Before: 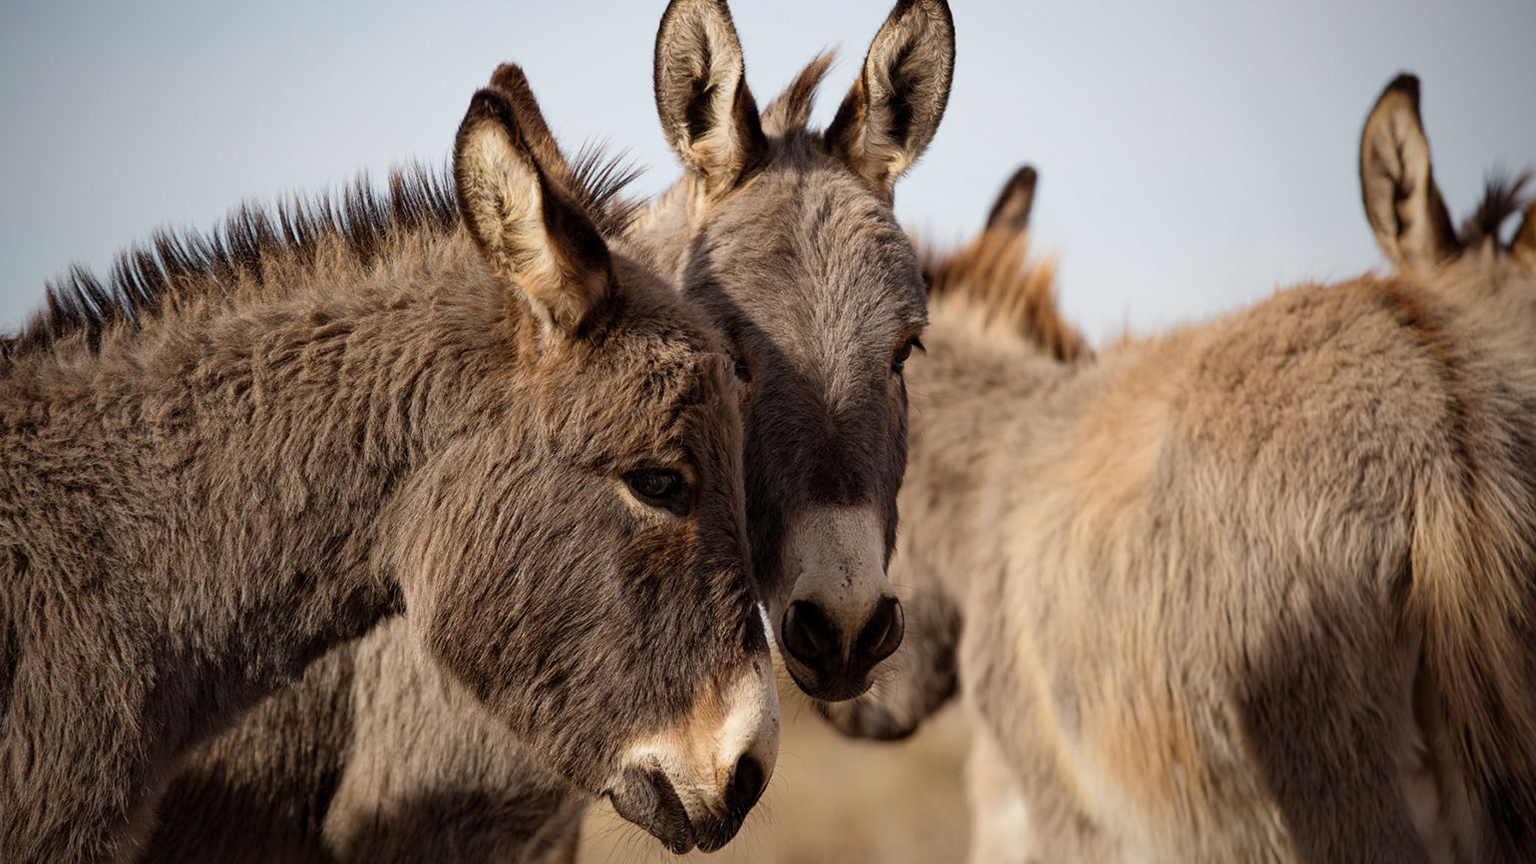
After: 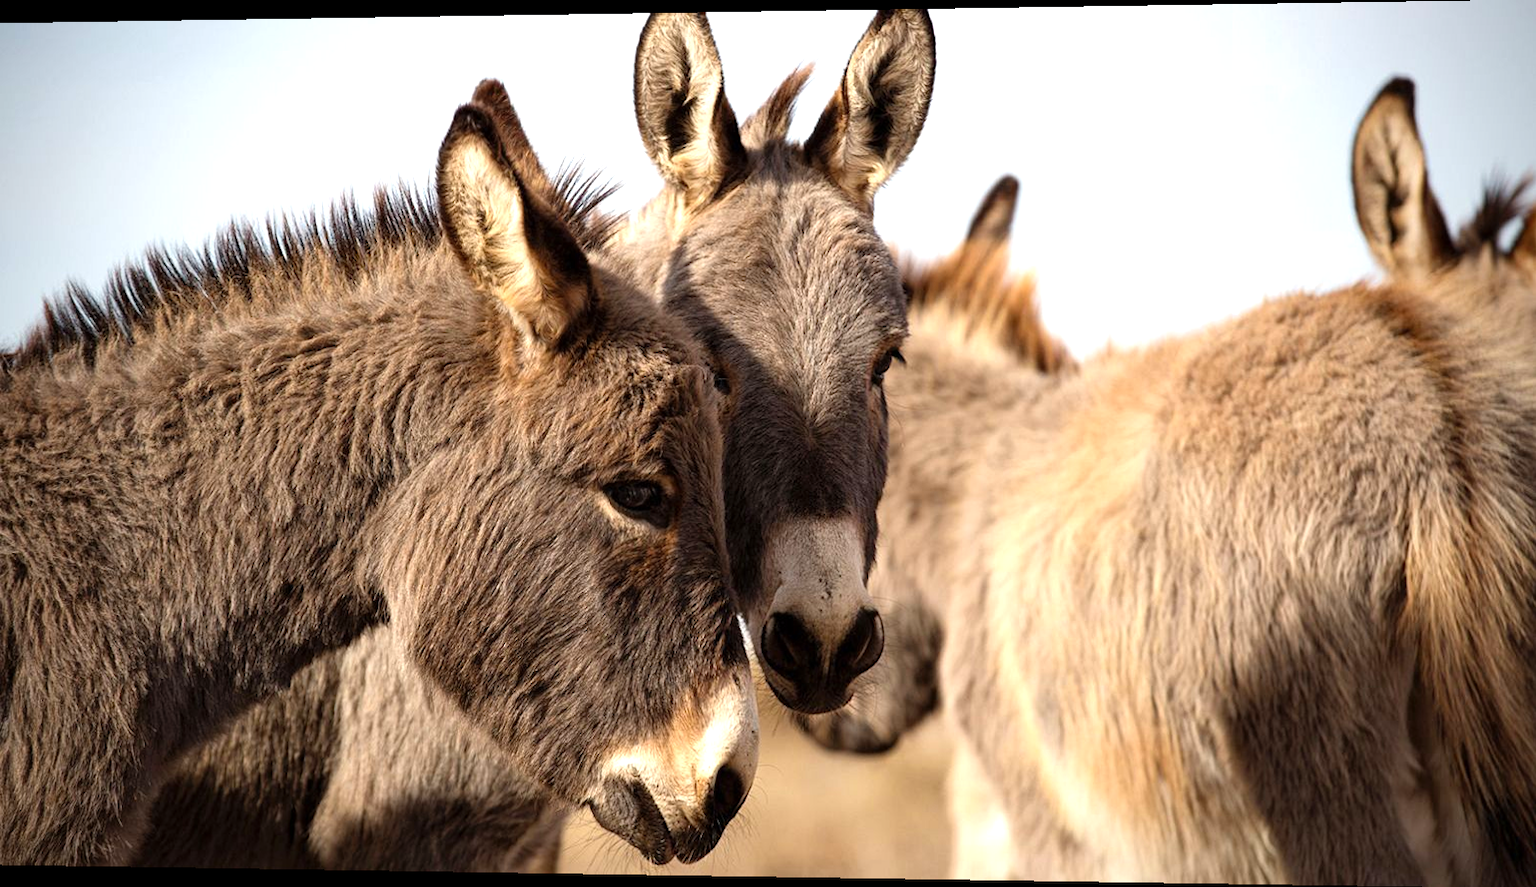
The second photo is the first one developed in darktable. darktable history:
levels: levels [0, 0.394, 0.787]
rotate and perspective: lens shift (horizontal) -0.055, automatic cropping off
